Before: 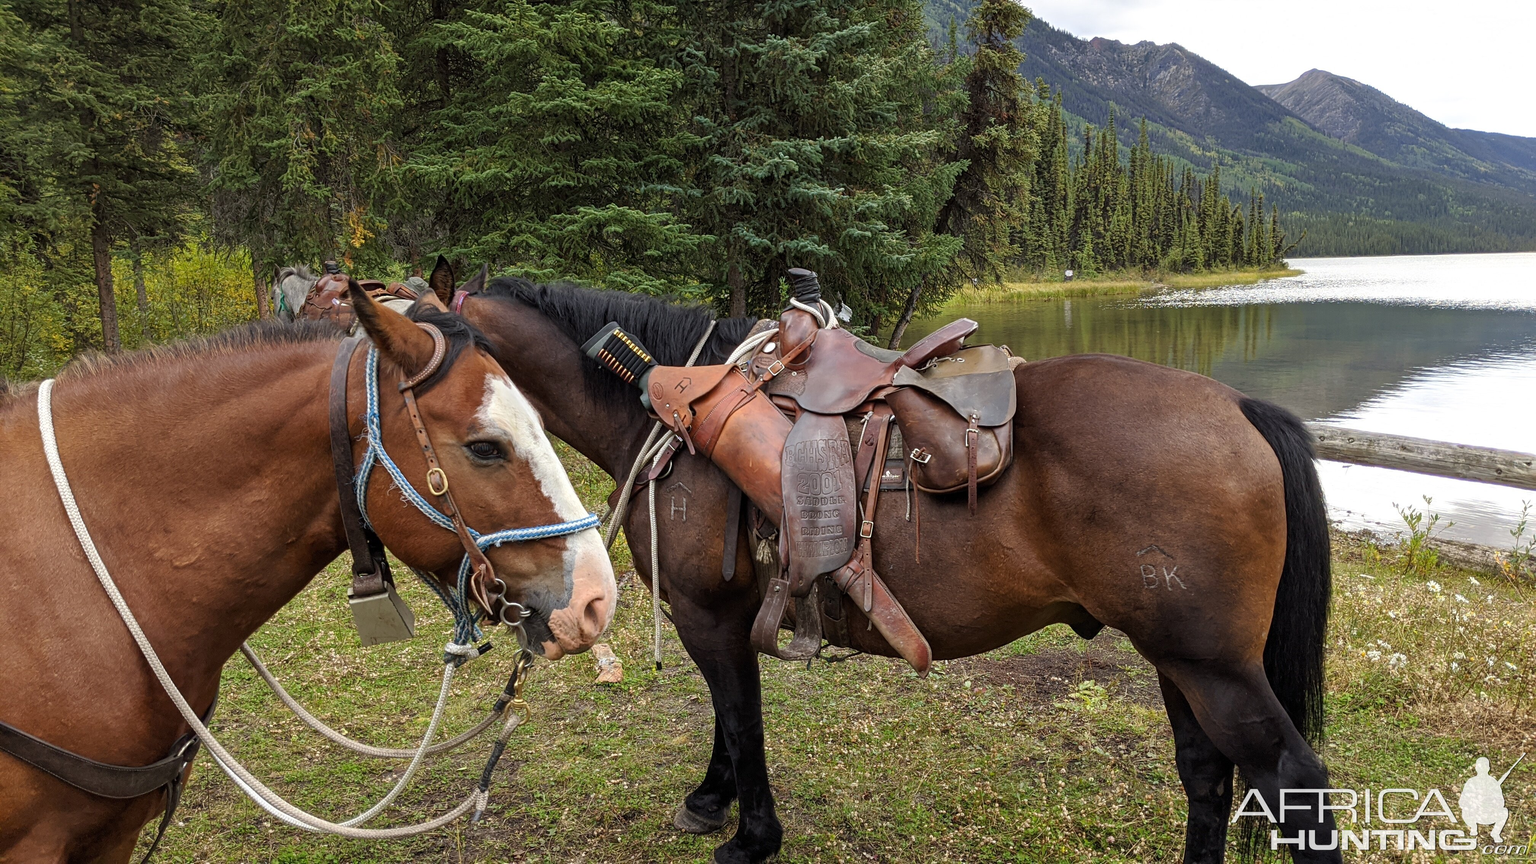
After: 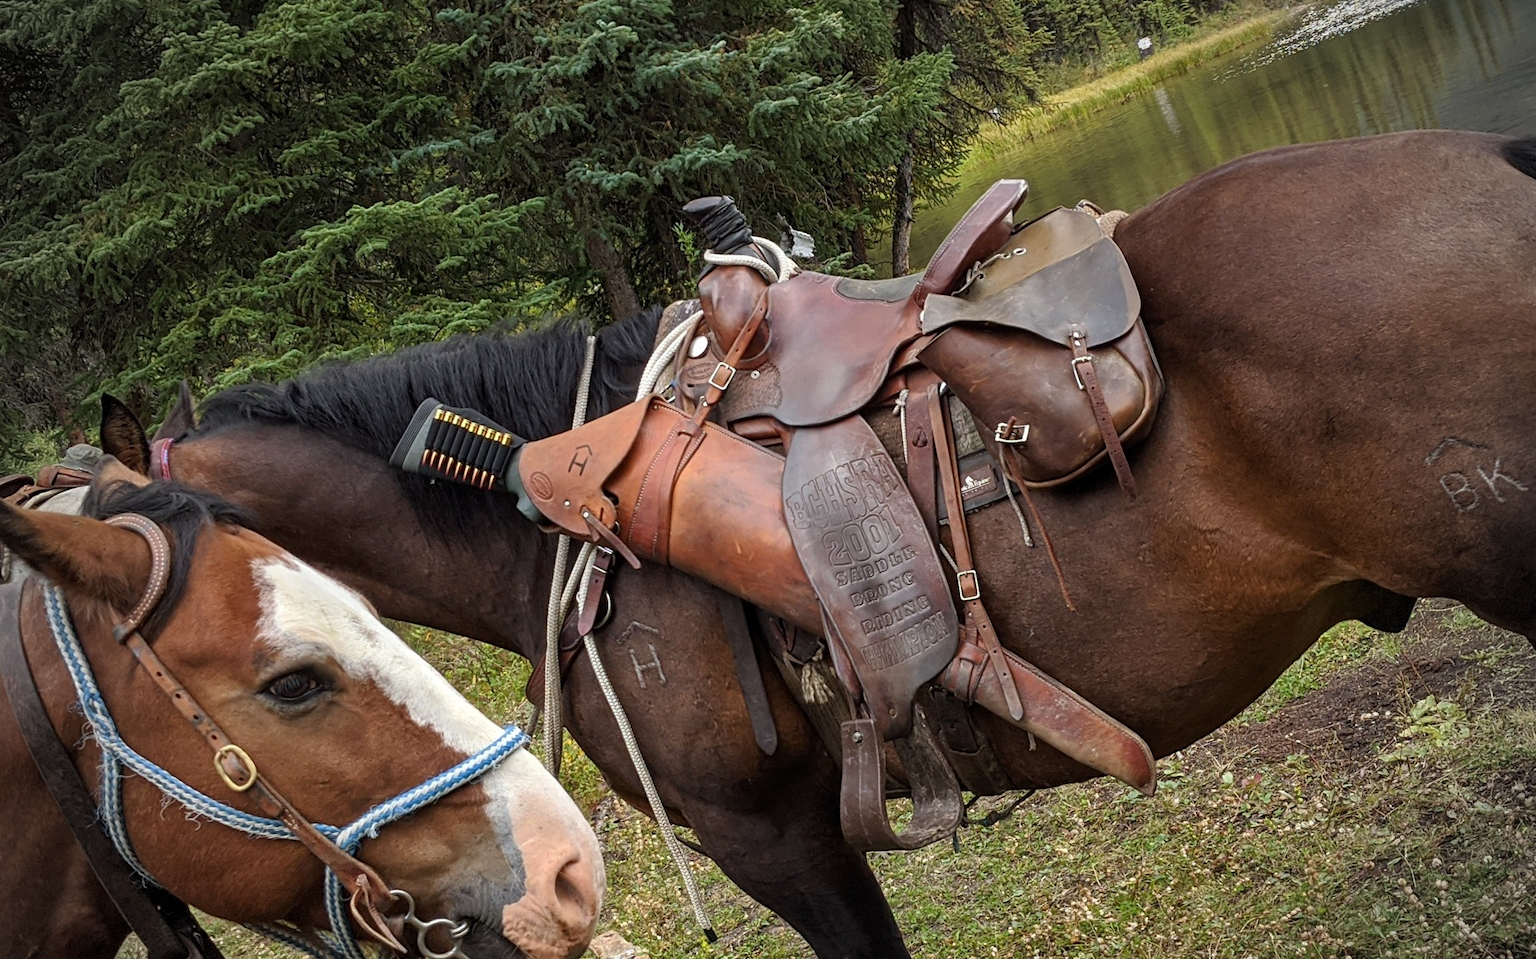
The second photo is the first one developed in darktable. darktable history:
vignetting: fall-off start 71.93%, dithering 8-bit output
crop and rotate: angle 20.29°, left 6.726%, right 4.283%, bottom 1.11%
